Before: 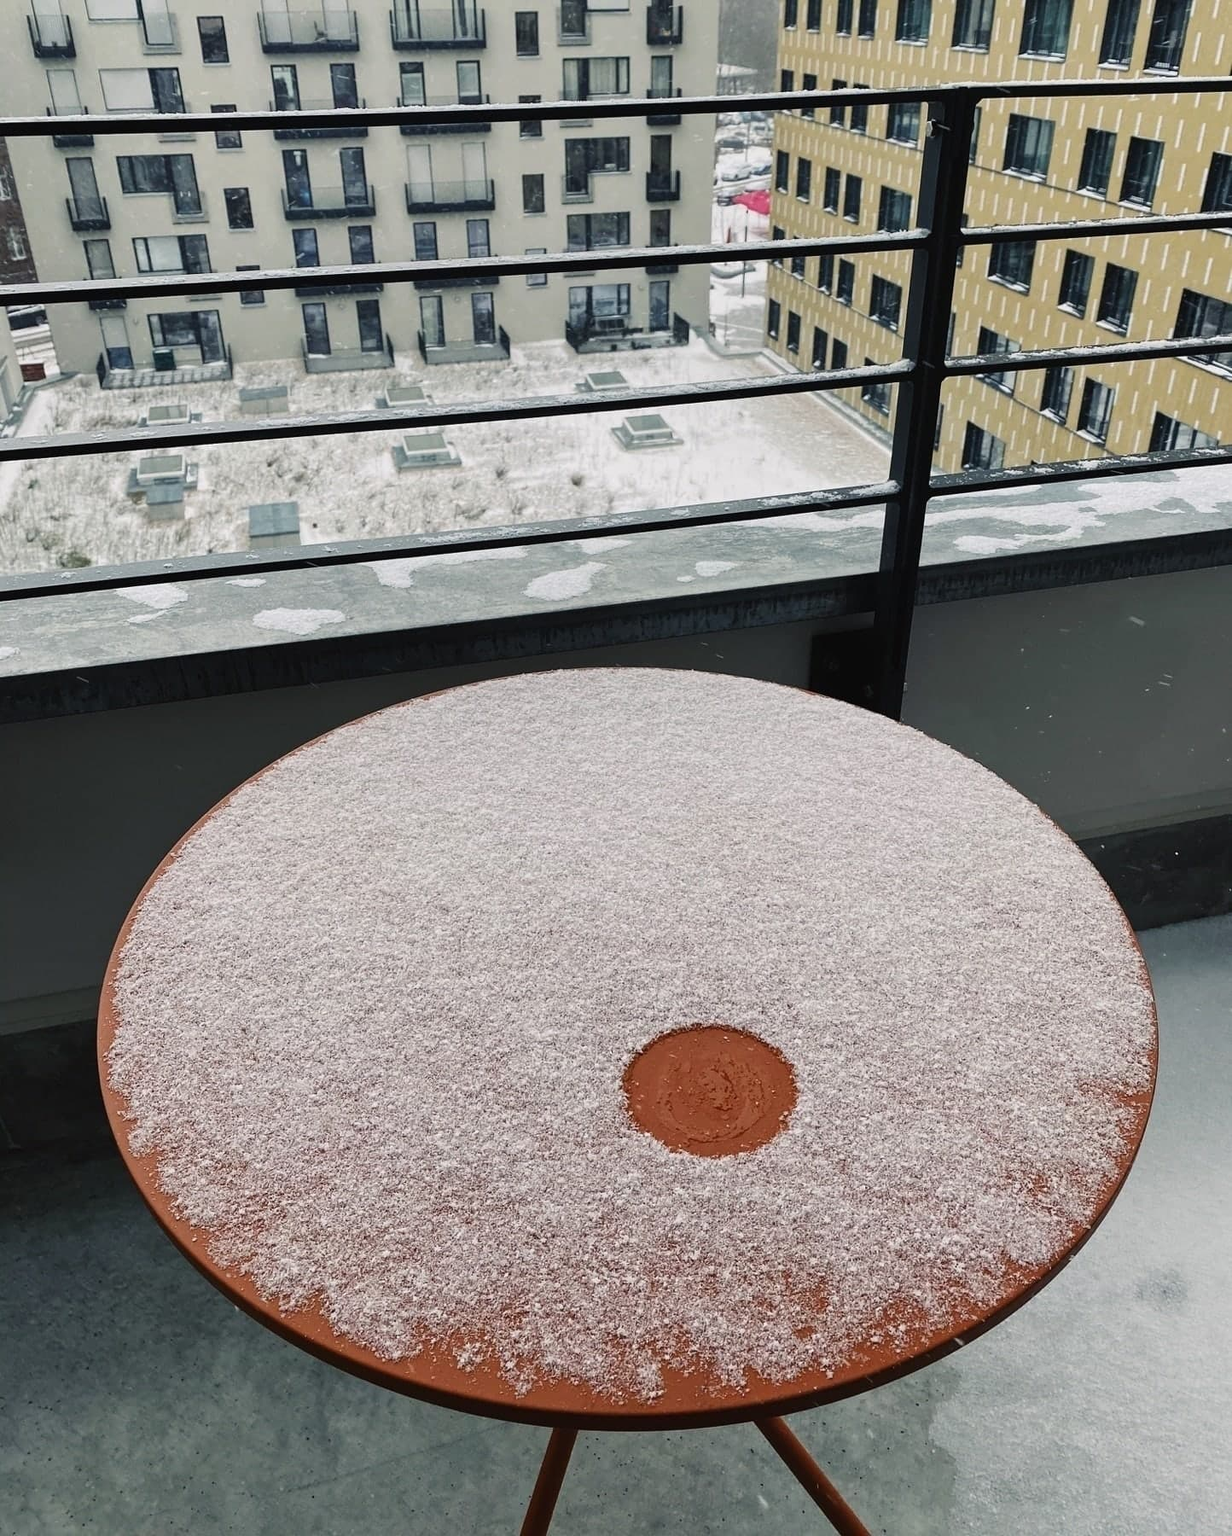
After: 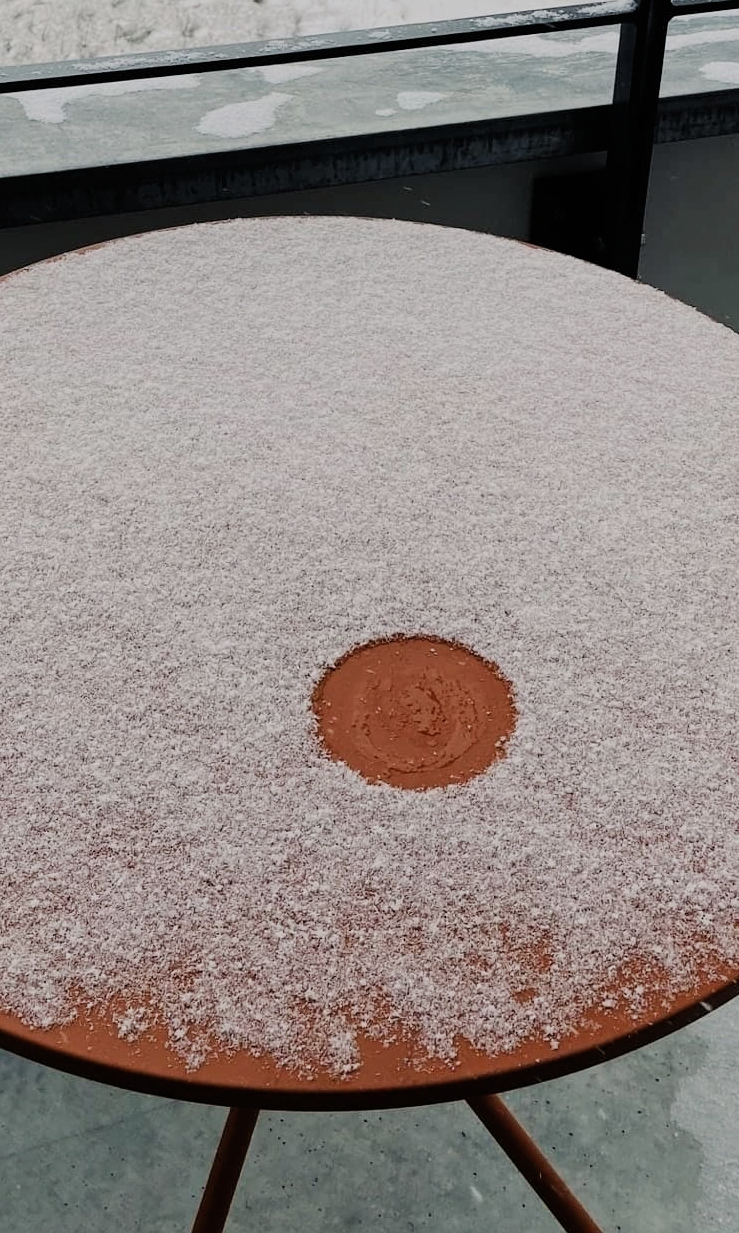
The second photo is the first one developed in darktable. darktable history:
crop and rotate: left 28.99%, top 31.463%, right 19.805%
contrast brightness saturation: saturation -0.025
filmic rgb: black relative exposure -7.65 EV, white relative exposure 4.56 EV, hardness 3.61
